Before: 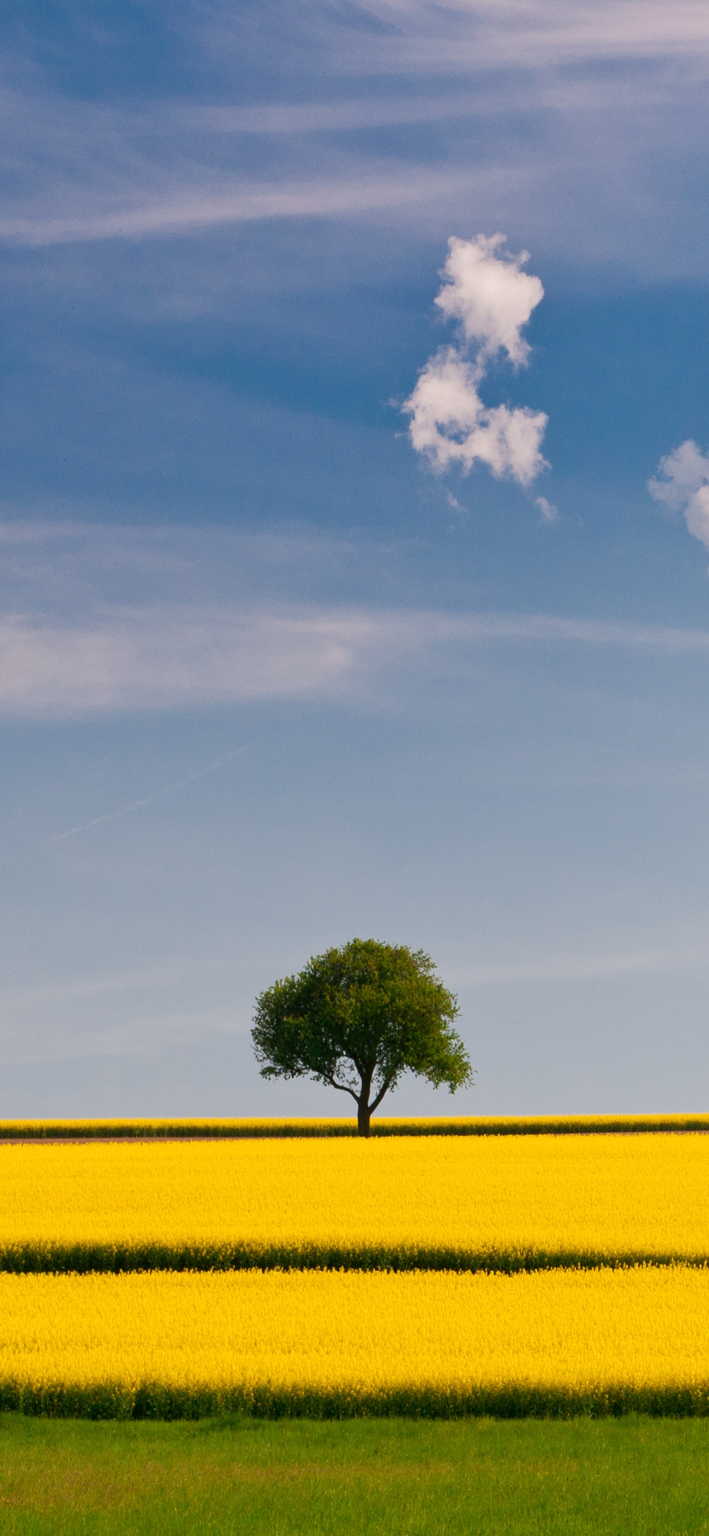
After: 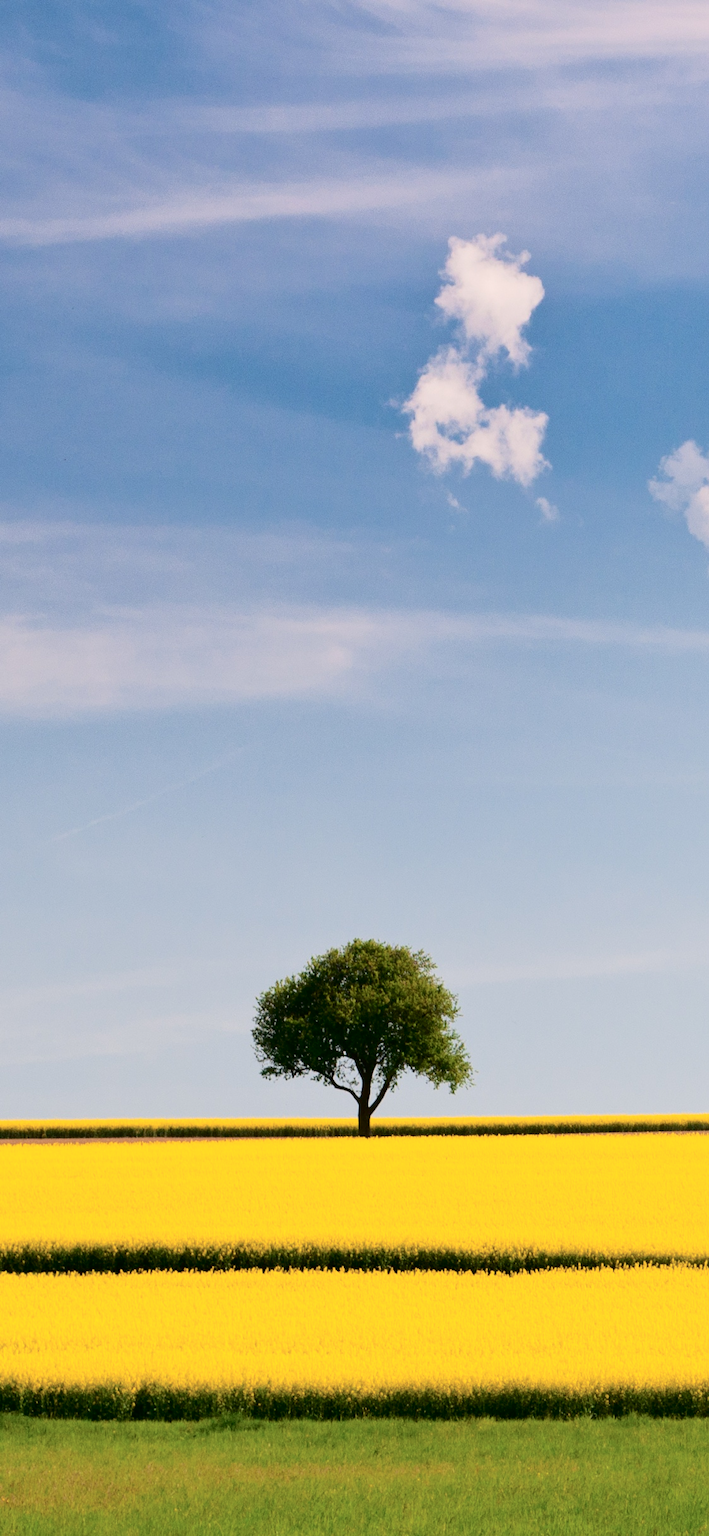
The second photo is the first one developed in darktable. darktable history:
tone curve: curves: ch0 [(0, 0) (0.003, 0.002) (0.011, 0.007) (0.025, 0.014) (0.044, 0.023) (0.069, 0.033) (0.1, 0.052) (0.136, 0.081) (0.177, 0.134) (0.224, 0.205) (0.277, 0.296) (0.335, 0.401) (0.399, 0.501) (0.468, 0.589) (0.543, 0.658) (0.623, 0.738) (0.709, 0.804) (0.801, 0.871) (0.898, 0.93) (1, 1)], color space Lab, independent channels, preserve colors none
